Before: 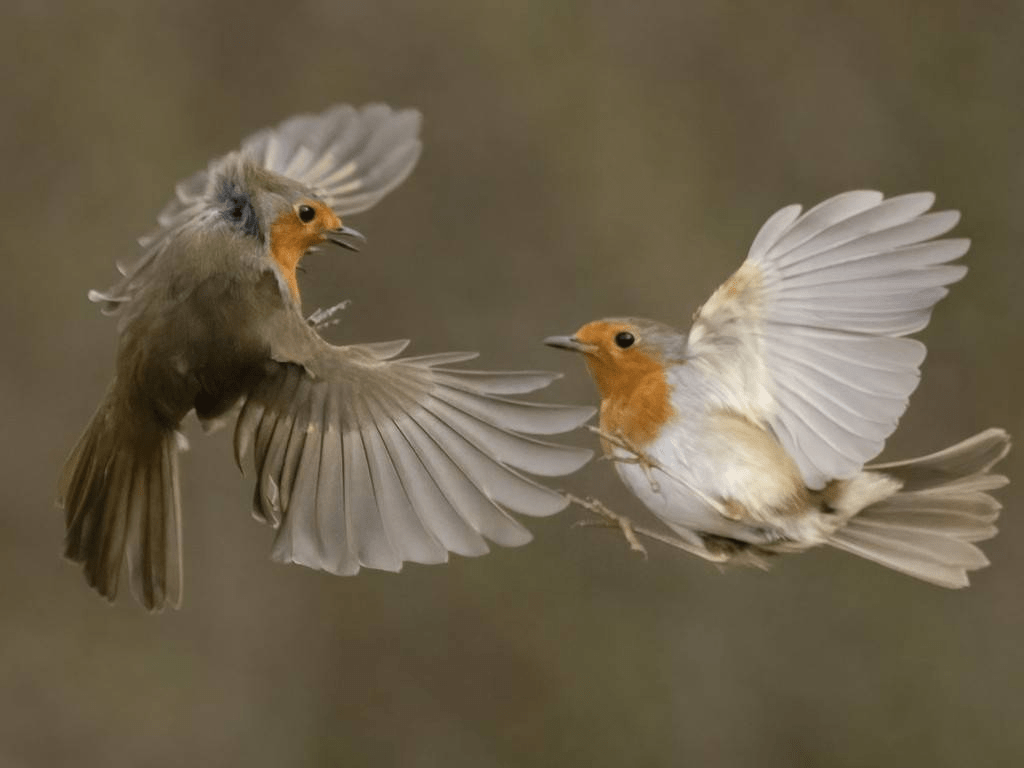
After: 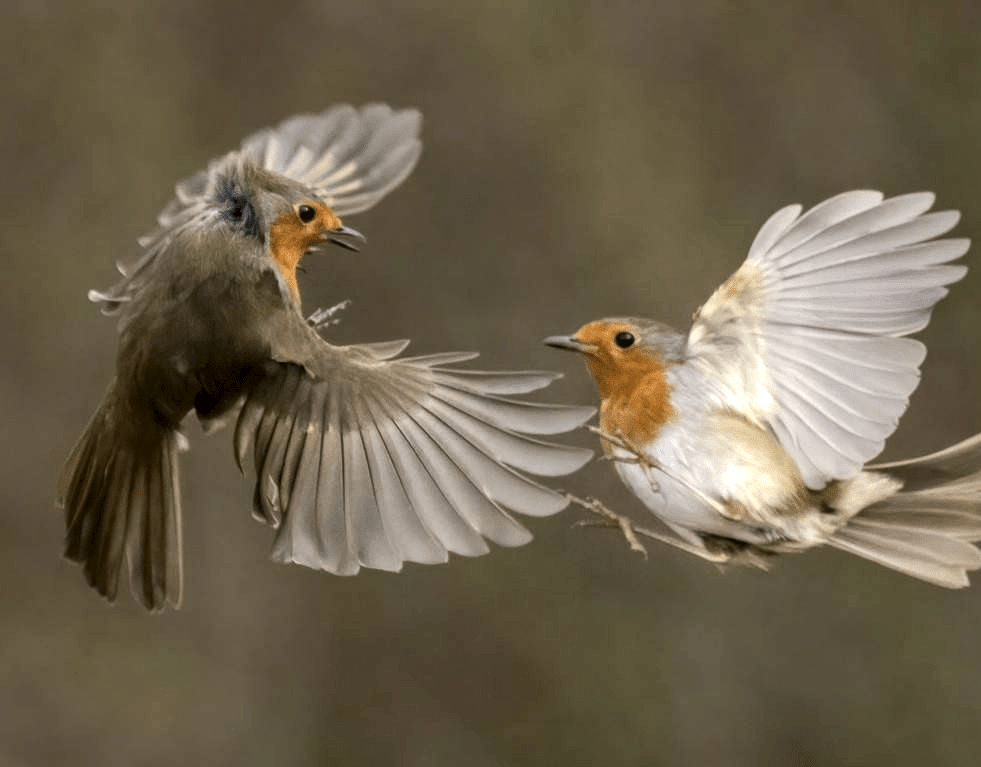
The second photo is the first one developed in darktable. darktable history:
local contrast: on, module defaults
crop: right 4.126%, bottom 0.031%
tone equalizer: -8 EV -0.417 EV, -7 EV -0.389 EV, -6 EV -0.333 EV, -5 EV -0.222 EV, -3 EV 0.222 EV, -2 EV 0.333 EV, -1 EV 0.389 EV, +0 EV 0.417 EV, edges refinement/feathering 500, mask exposure compensation -1.57 EV, preserve details no
